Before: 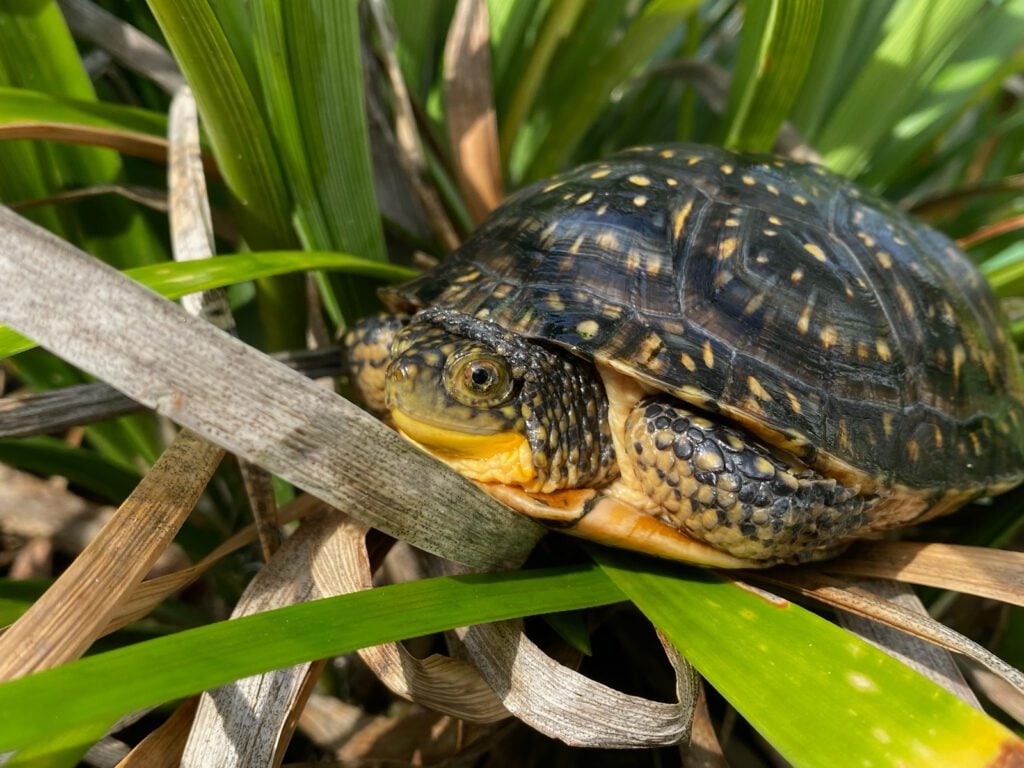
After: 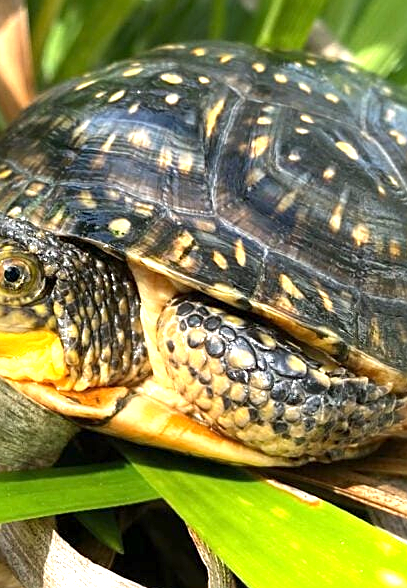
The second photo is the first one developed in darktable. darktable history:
crop: left 45.721%, top 13.393%, right 14.118%, bottom 10.01%
exposure: exposure 1.2 EV, compensate highlight preservation false
sharpen: on, module defaults
